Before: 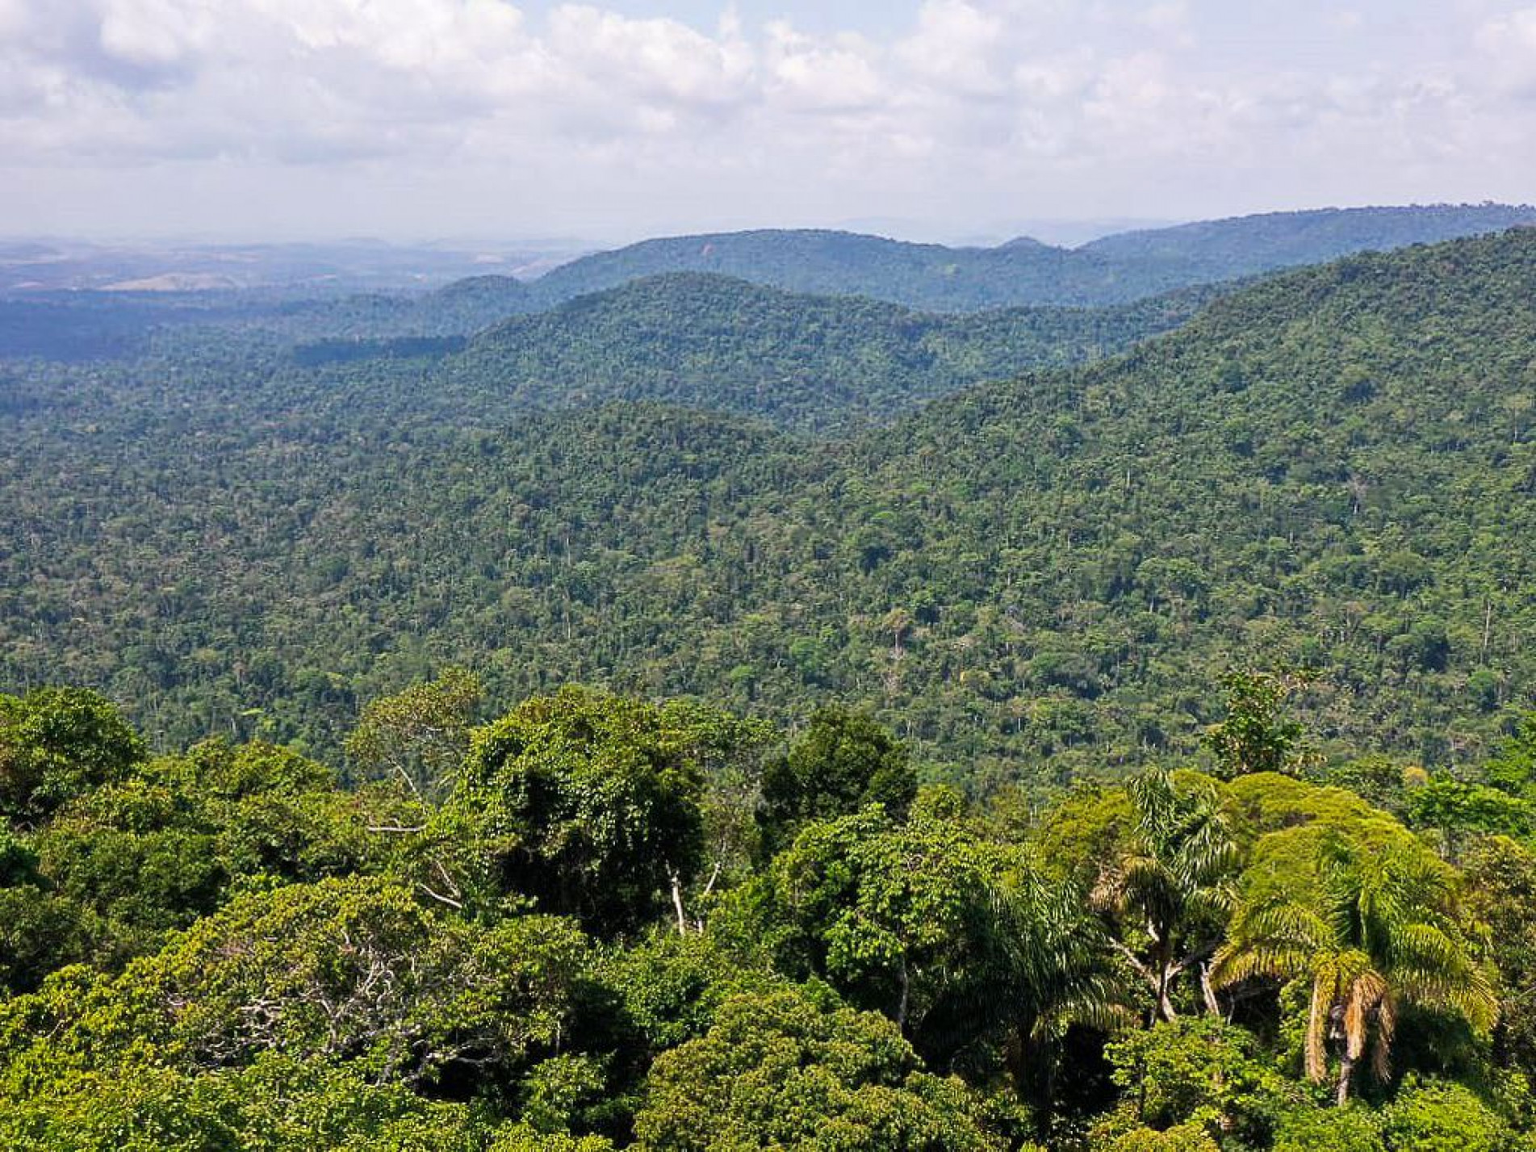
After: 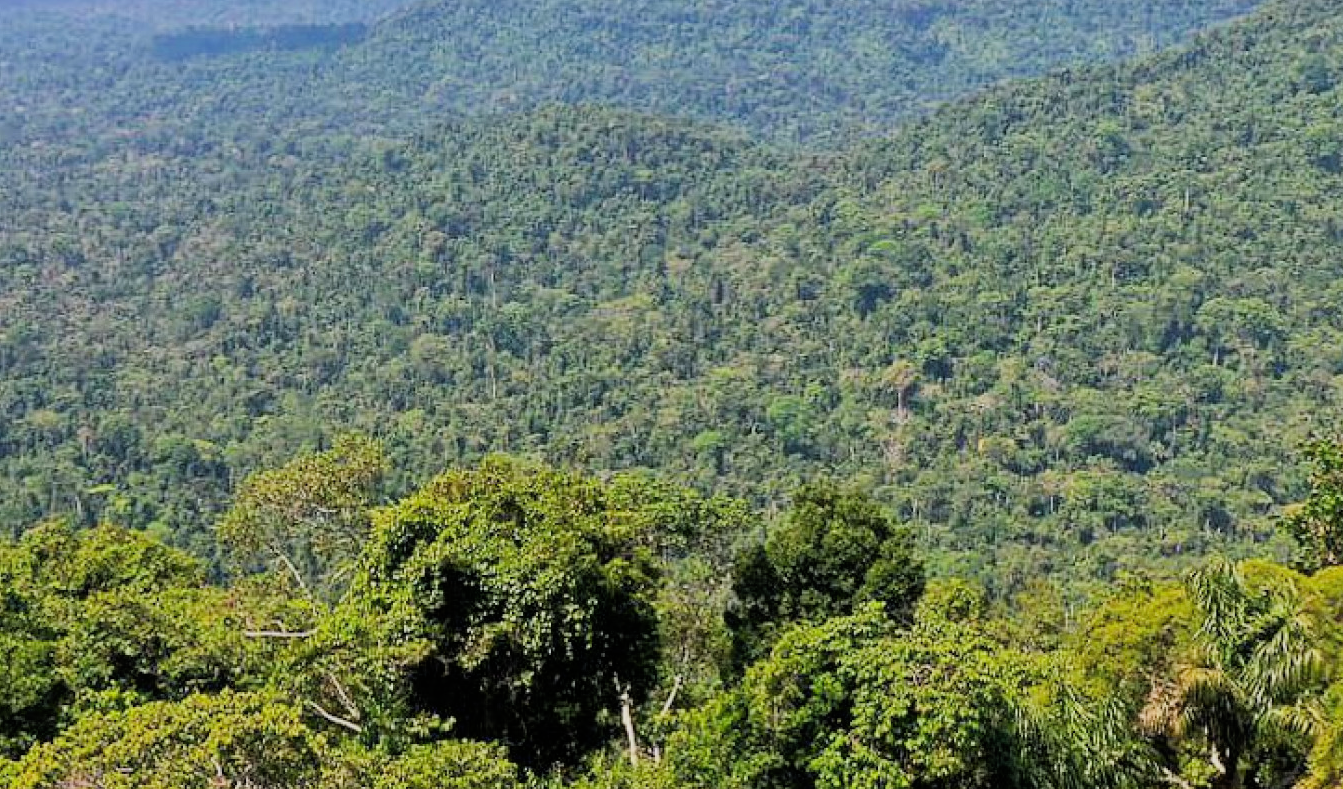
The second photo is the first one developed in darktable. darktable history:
crop: left 11.123%, top 27.61%, right 18.3%, bottom 17.034%
contrast equalizer: octaves 7, y [[0.6 ×6], [0.55 ×6], [0 ×6], [0 ×6], [0 ×6]], mix -0.2
exposure: exposure 0.6 EV, compensate highlight preservation false
filmic rgb: black relative exposure -7.15 EV, white relative exposure 5.36 EV, hardness 3.02, color science v6 (2022)
